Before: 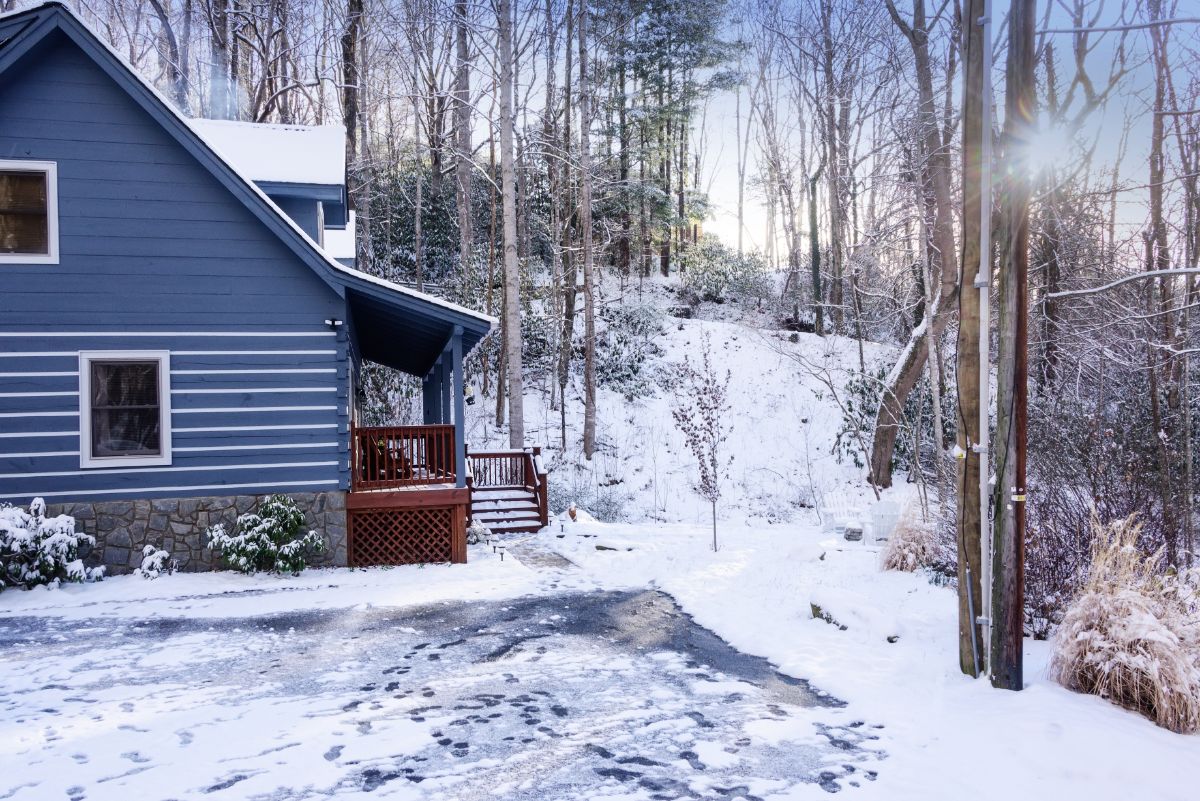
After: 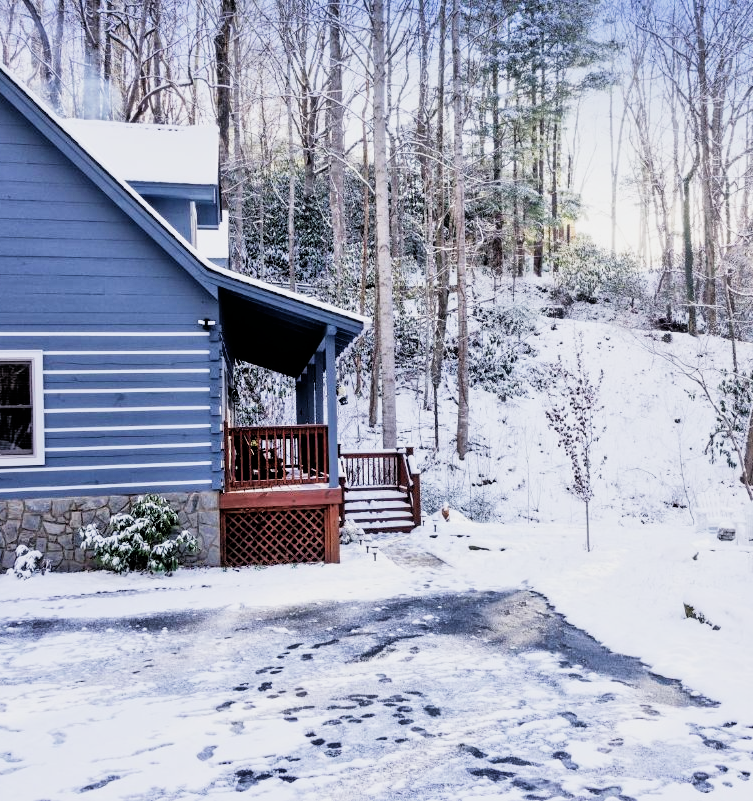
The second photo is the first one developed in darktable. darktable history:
color balance rgb: global vibrance 6.81%, saturation formula JzAzBz (2021)
tone equalizer: -7 EV 0.15 EV, -6 EV 0.6 EV, -5 EV 1.15 EV, -4 EV 1.33 EV, -3 EV 1.15 EV, -2 EV 0.6 EV, -1 EV 0.15 EV, mask exposure compensation -0.5 EV
filmic rgb: black relative exposure -5 EV, white relative exposure 3.5 EV, hardness 3.19, contrast 1.5, highlights saturation mix -50%
crop: left 10.644%, right 26.528%
